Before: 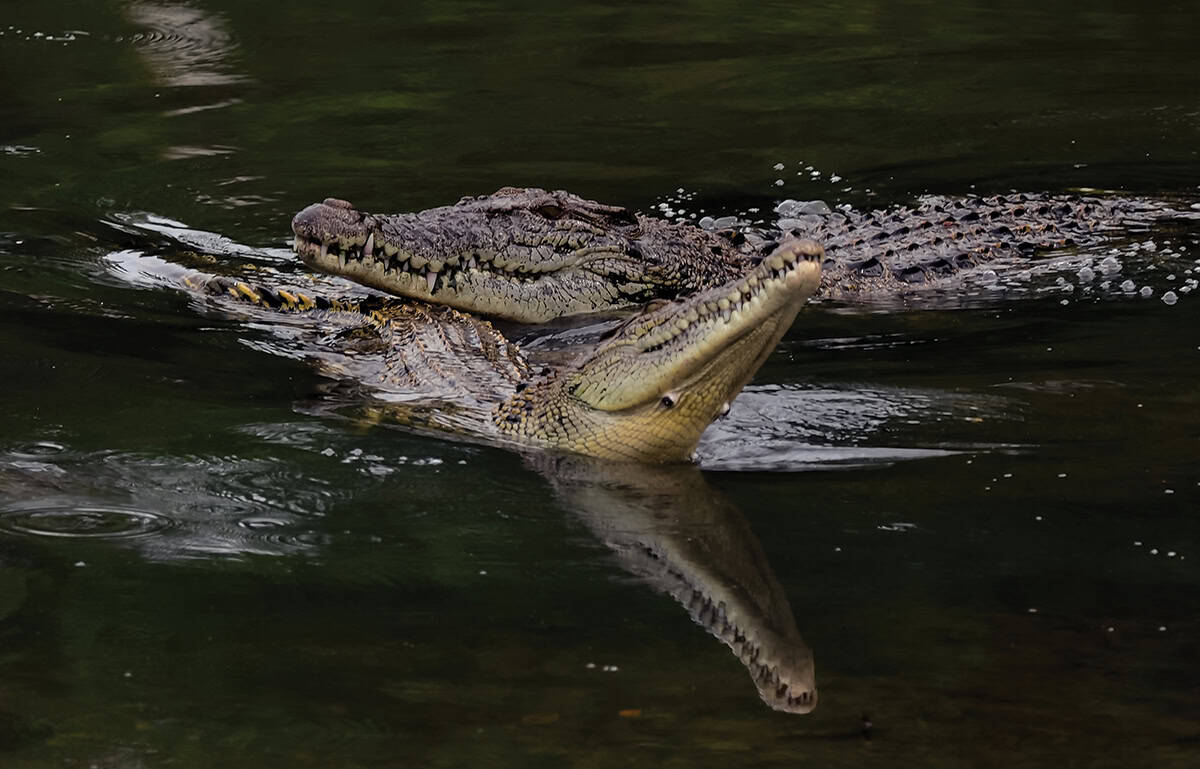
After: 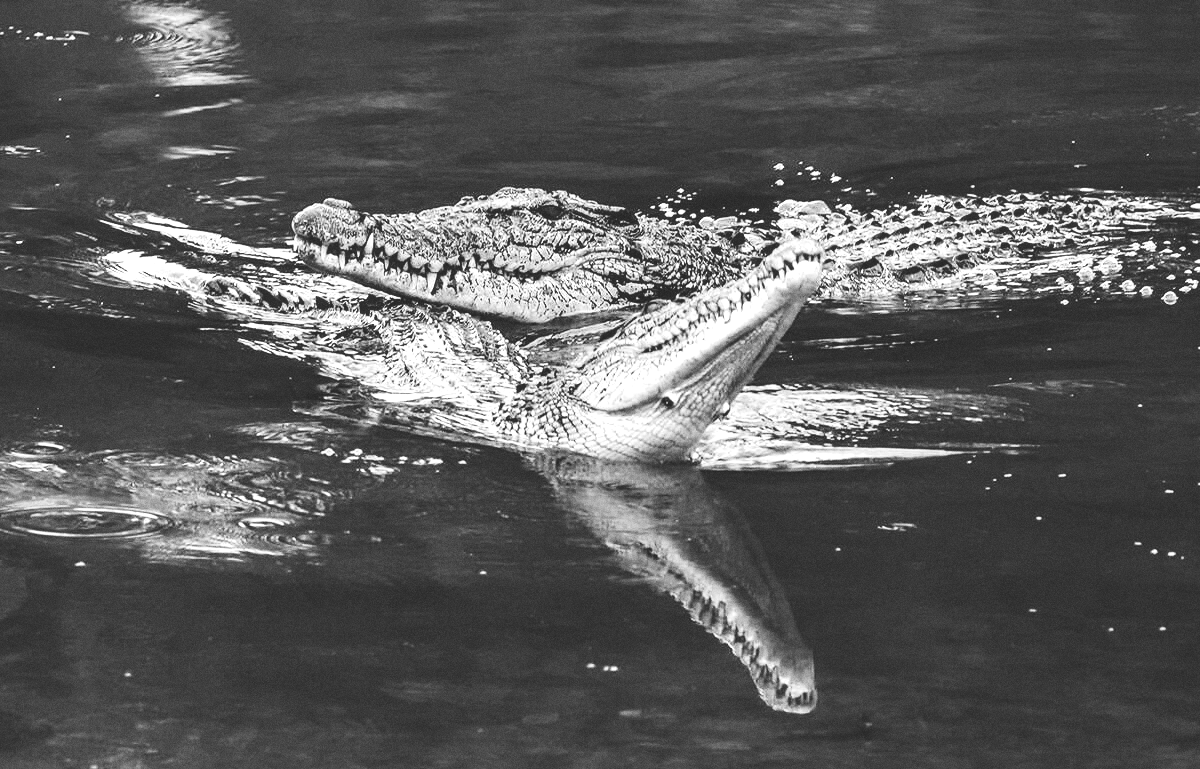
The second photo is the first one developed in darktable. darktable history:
exposure: black level correction -0.03, compensate highlight preservation false
local contrast: detail 135%, midtone range 0.75
base curve: curves: ch0 [(0, 0) (0.007, 0.004) (0.027, 0.03) (0.046, 0.07) (0.207, 0.54) (0.442, 0.872) (0.673, 0.972) (1, 1)], preserve colors none
monochrome: on, module defaults
grain: coarseness 0.09 ISO
tone curve: curves: ch0 [(0, 0.015) (0.037, 0.032) (0.131, 0.113) (0.275, 0.26) (0.497, 0.531) (0.617, 0.663) (0.704, 0.748) (0.813, 0.842) (0.911, 0.931) (0.997, 1)]; ch1 [(0, 0) (0.301, 0.3) (0.444, 0.438) (0.493, 0.494) (0.501, 0.499) (0.534, 0.543) (0.582, 0.605) (0.658, 0.687) (0.746, 0.79) (1, 1)]; ch2 [(0, 0) (0.246, 0.234) (0.36, 0.356) (0.415, 0.426) (0.476, 0.492) (0.502, 0.499) (0.525, 0.513) (0.533, 0.534) (0.586, 0.598) (0.634, 0.643) (0.706, 0.717) (0.853, 0.83) (1, 0.951)], color space Lab, independent channels, preserve colors none
